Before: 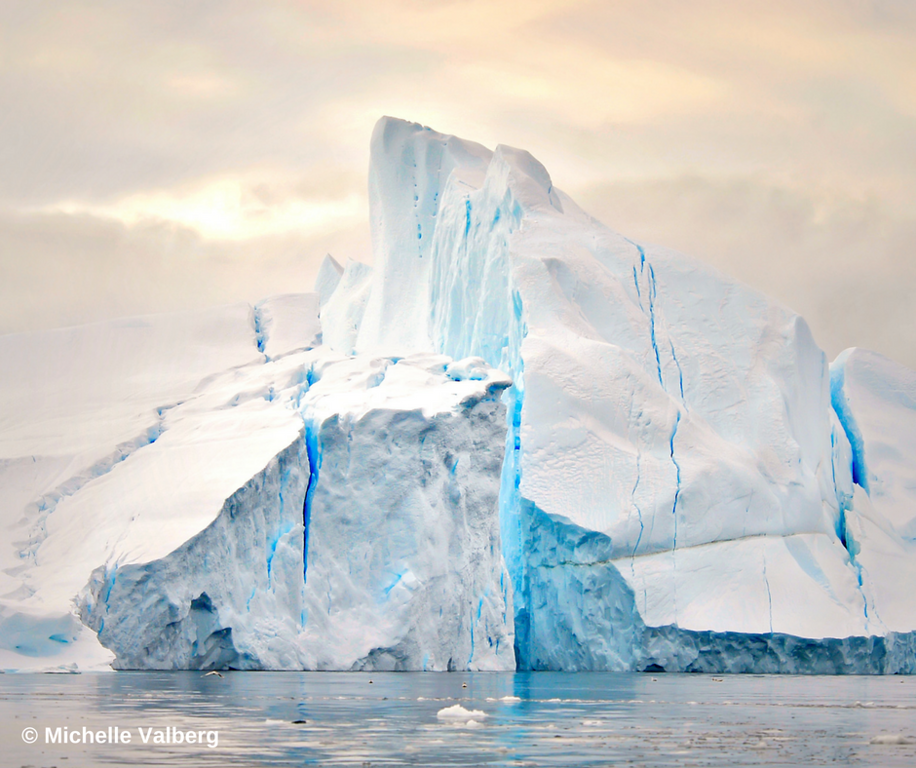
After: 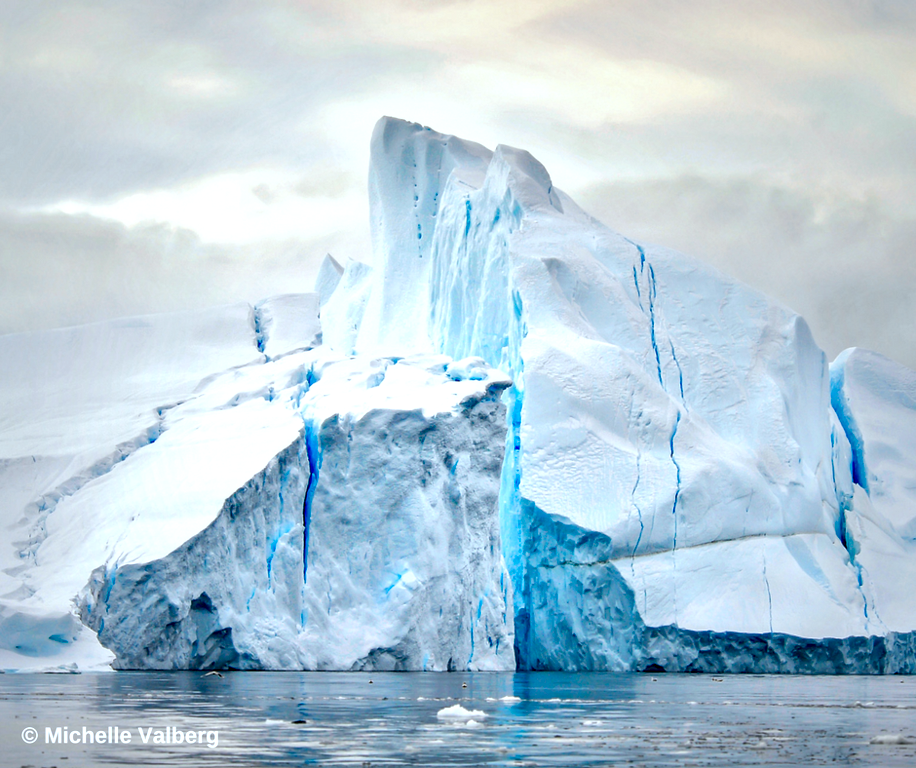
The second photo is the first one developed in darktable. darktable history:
local contrast: highlights 79%, shadows 56%, detail 175%, midtone range 0.428
color calibration: illuminant F (fluorescent), F source F9 (Cool White Deluxe 4150 K) – high CRI, x 0.374, y 0.373, temperature 4158.34 K
